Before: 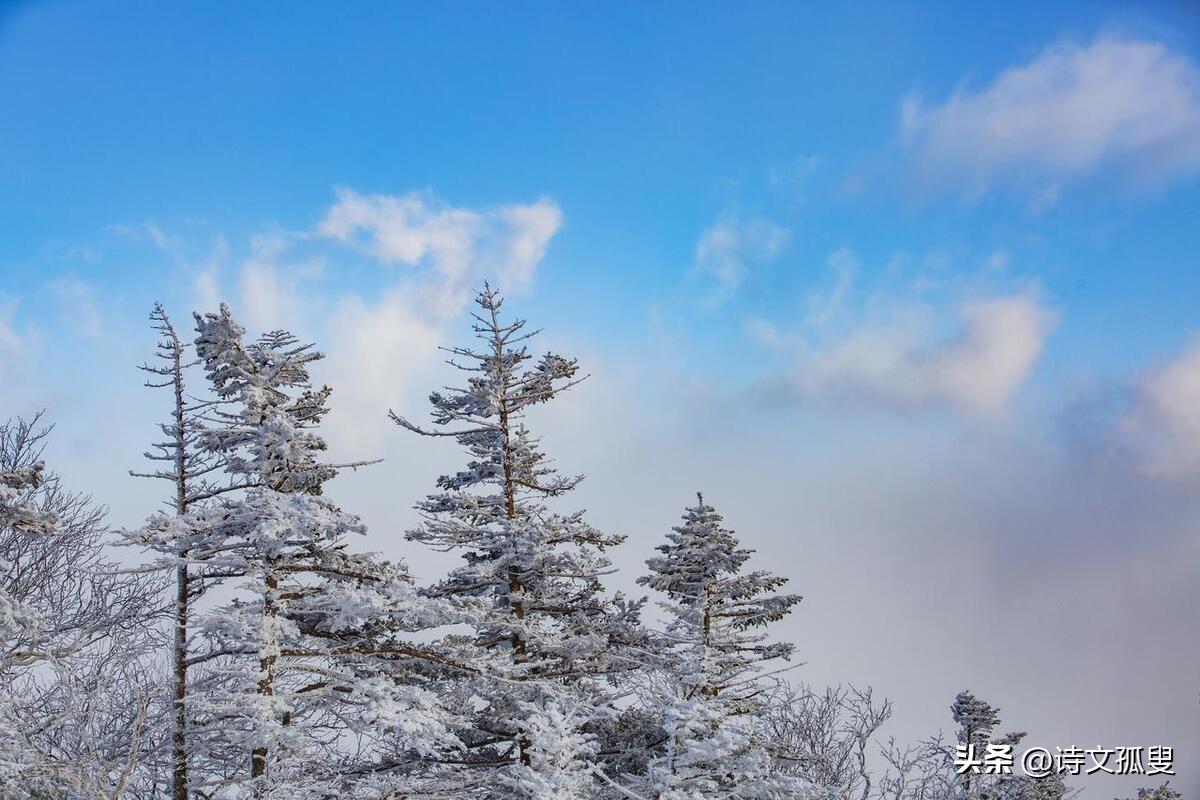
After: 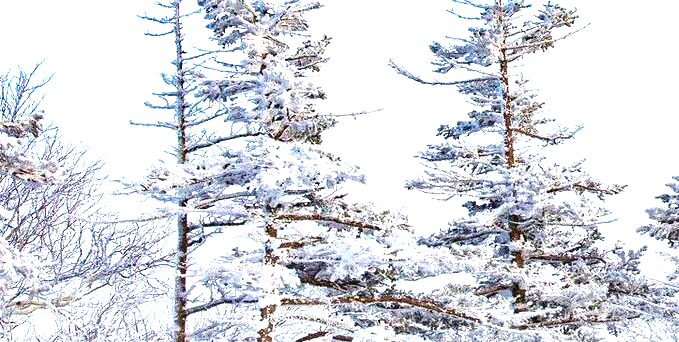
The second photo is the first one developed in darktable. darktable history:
exposure: black level correction 0, exposure 1.2 EV, compensate highlight preservation false
crop: top 43.991%, right 43.385%, bottom 13.241%
tone equalizer: -8 EV -0.442 EV, -7 EV -0.427 EV, -6 EV -0.362 EV, -5 EV -0.207 EV, -3 EV 0.224 EV, -2 EV 0.353 EV, -1 EV 0.415 EV, +0 EV 0.413 EV, edges refinement/feathering 500, mask exposure compensation -1.57 EV, preserve details guided filter
velvia: on, module defaults
